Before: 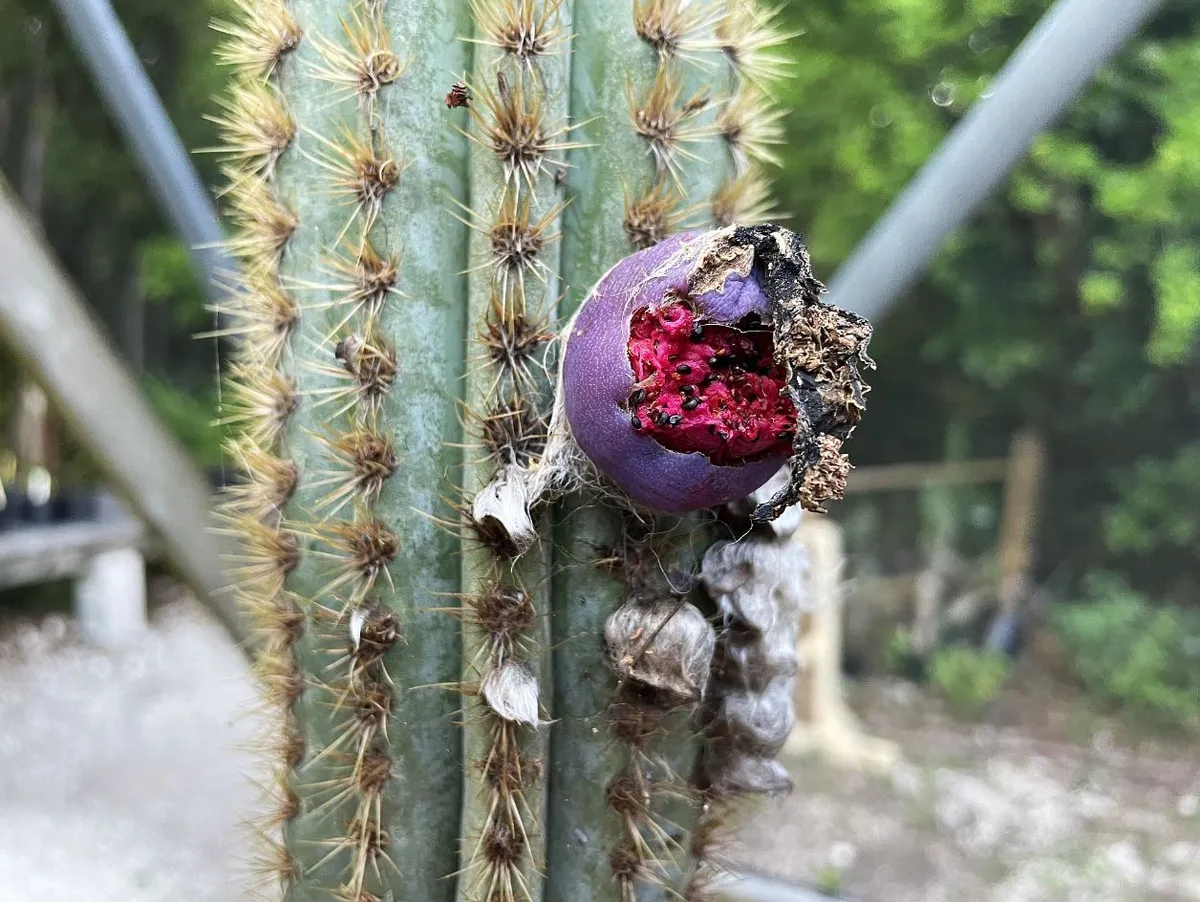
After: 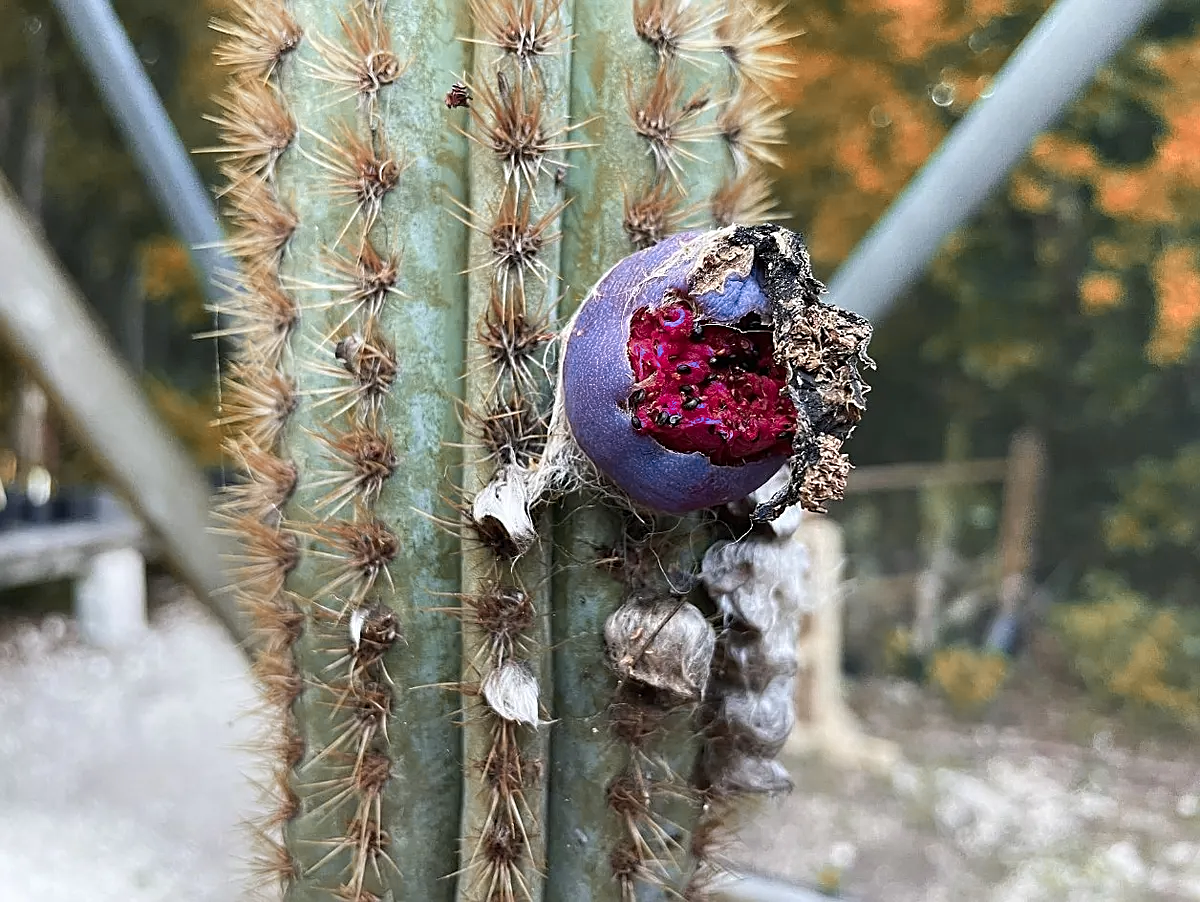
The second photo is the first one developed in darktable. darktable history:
sharpen: on, module defaults
color zones: curves: ch0 [(0.006, 0.385) (0.143, 0.563) (0.243, 0.321) (0.352, 0.464) (0.516, 0.456) (0.625, 0.5) (0.75, 0.5) (0.875, 0.5)]; ch1 [(0, 0.5) (0.134, 0.504) (0.246, 0.463) (0.421, 0.515) (0.5, 0.56) (0.625, 0.5) (0.75, 0.5) (0.875, 0.5)]; ch2 [(0, 0.5) (0.131, 0.426) (0.307, 0.289) (0.38, 0.188) (0.513, 0.216) (0.625, 0.548) (0.75, 0.468) (0.838, 0.396) (0.971, 0.311)]
